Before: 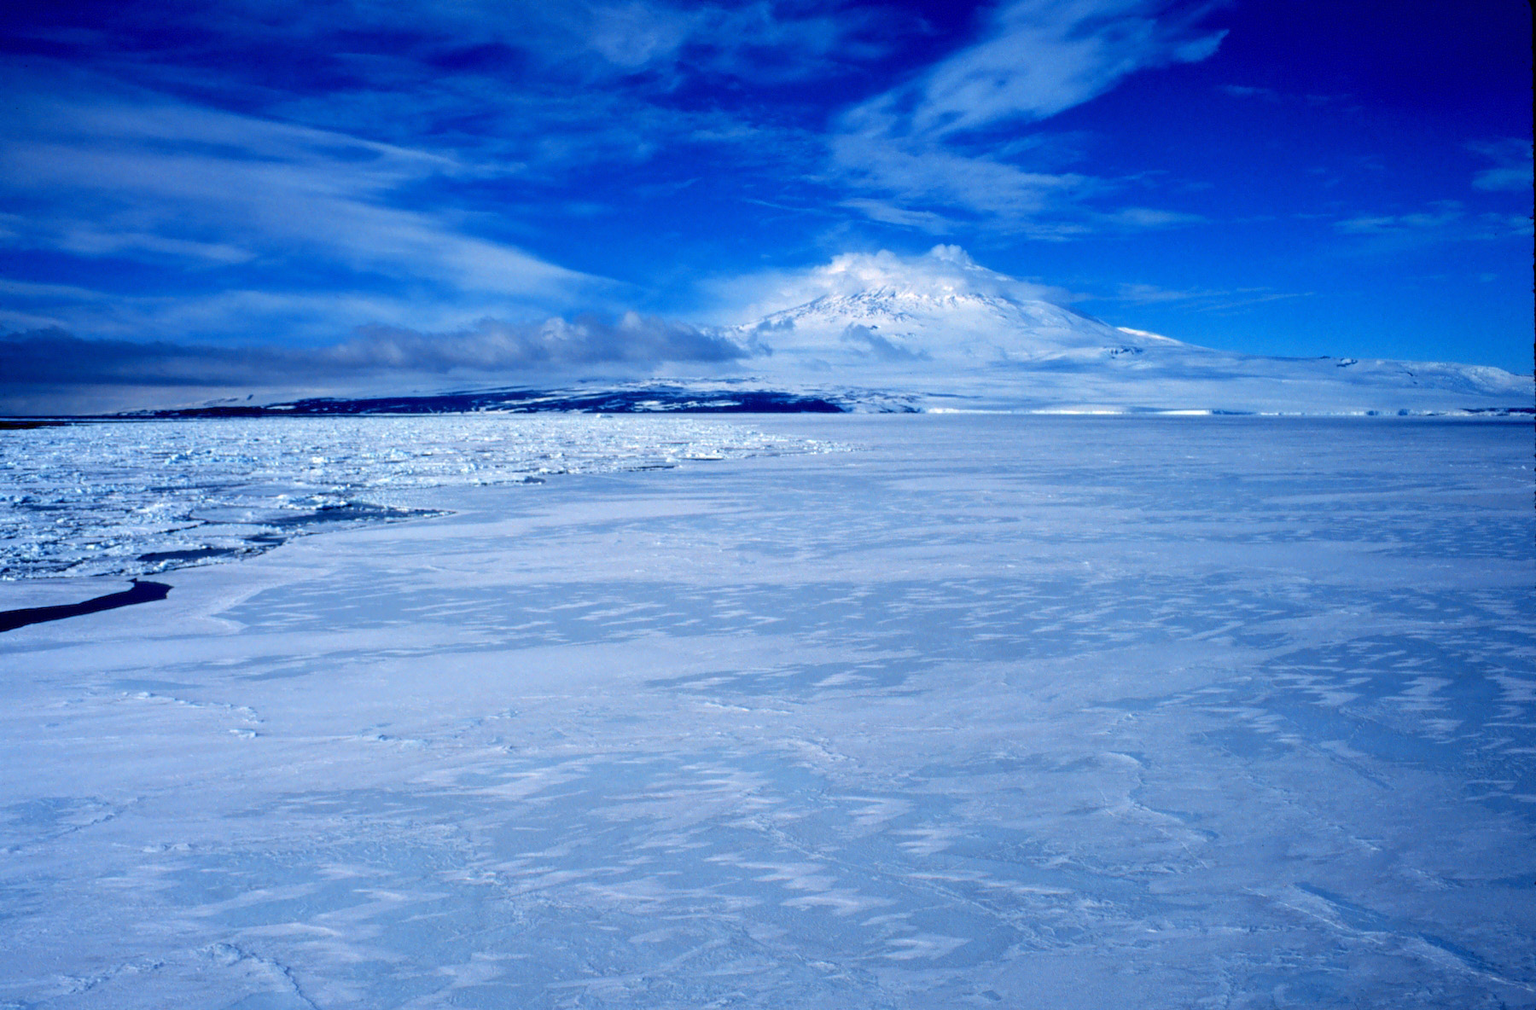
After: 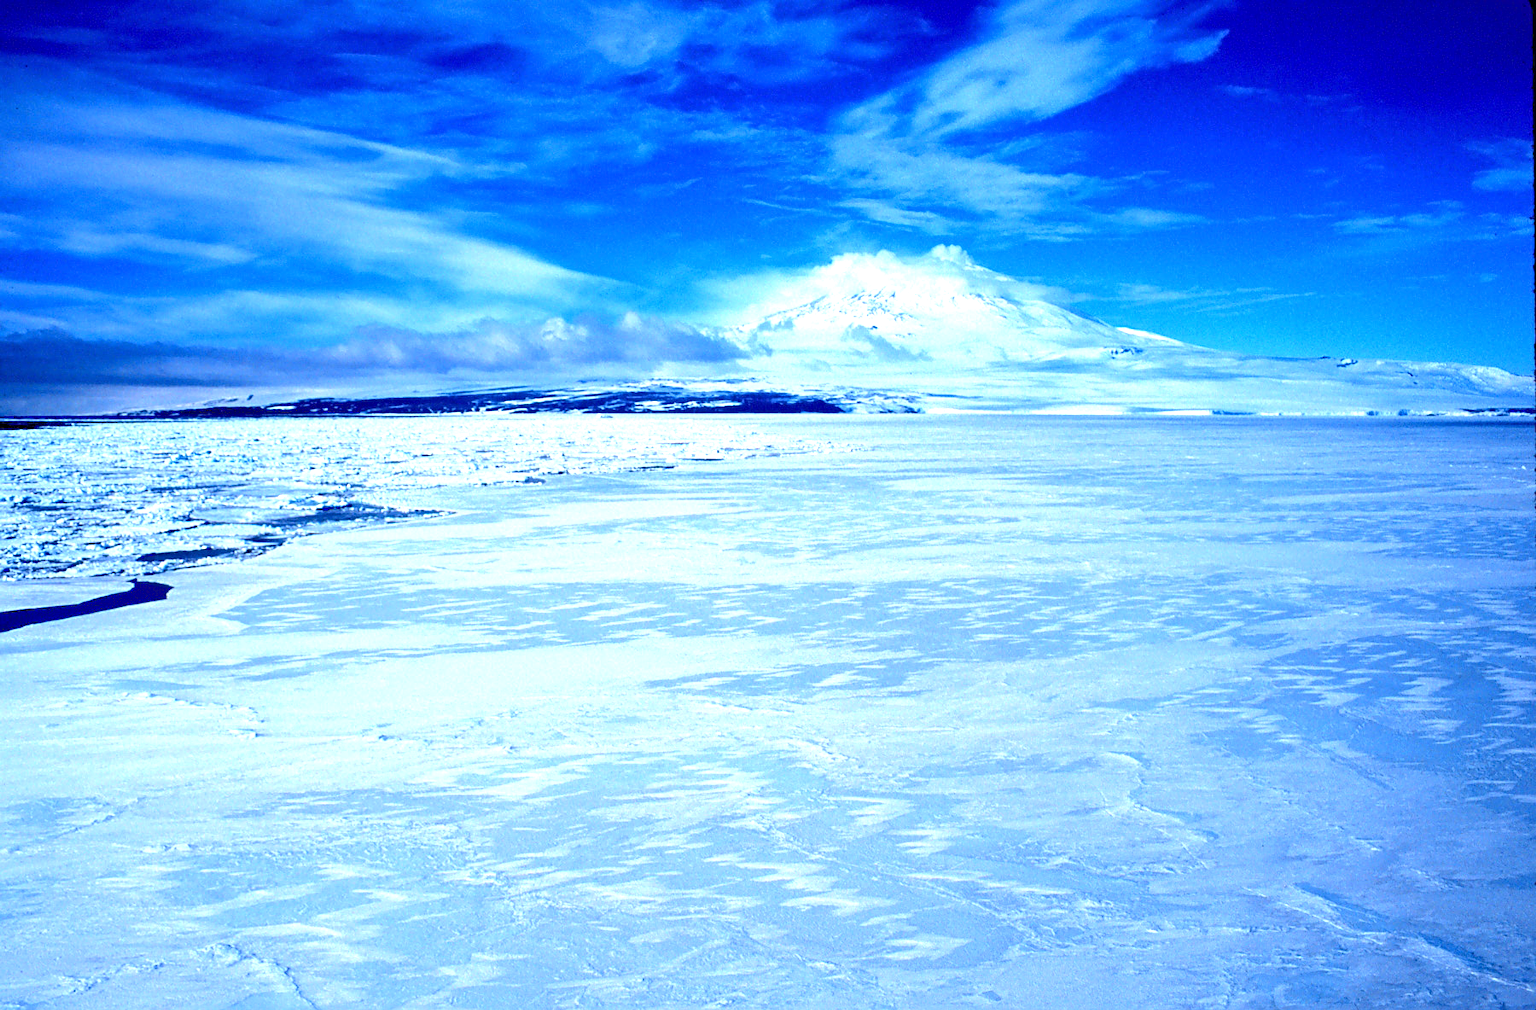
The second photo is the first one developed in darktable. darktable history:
exposure: black level correction 0.001, exposure 1.129 EV, compensate exposure bias true, compensate highlight preservation false
sharpen: on, module defaults
shadows and highlights: shadows 62.66, white point adjustment 0.37, highlights -34.44, compress 83.82%
